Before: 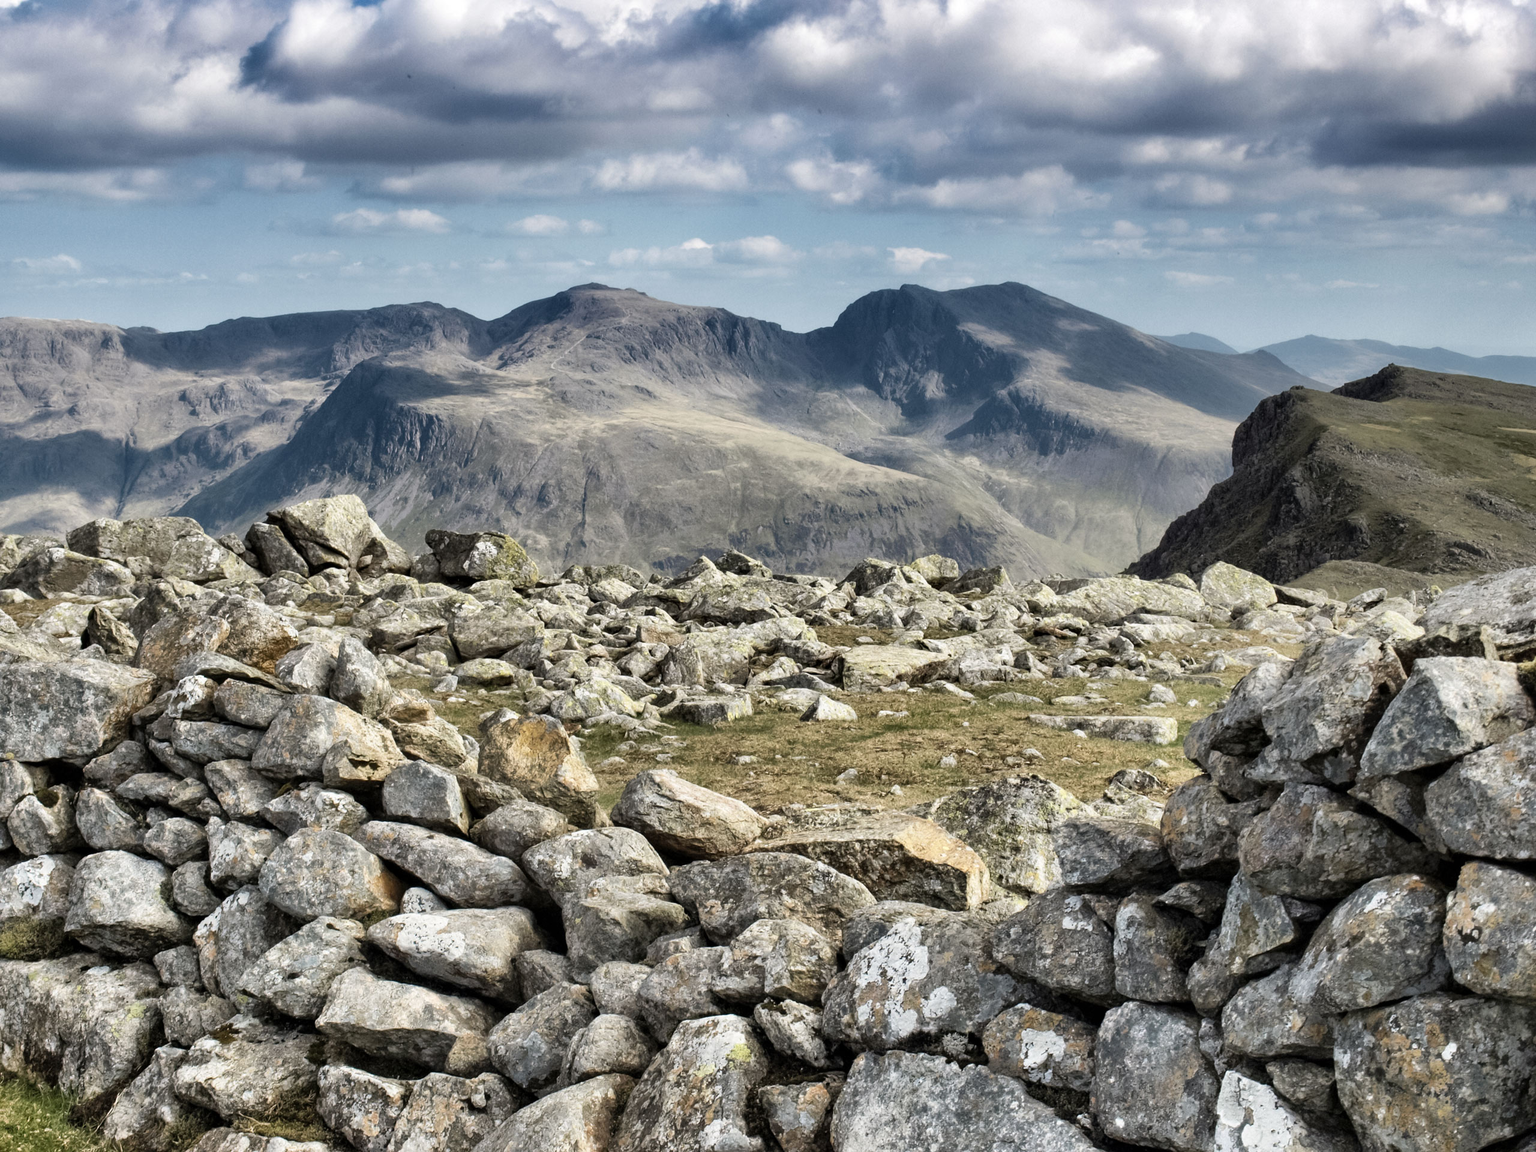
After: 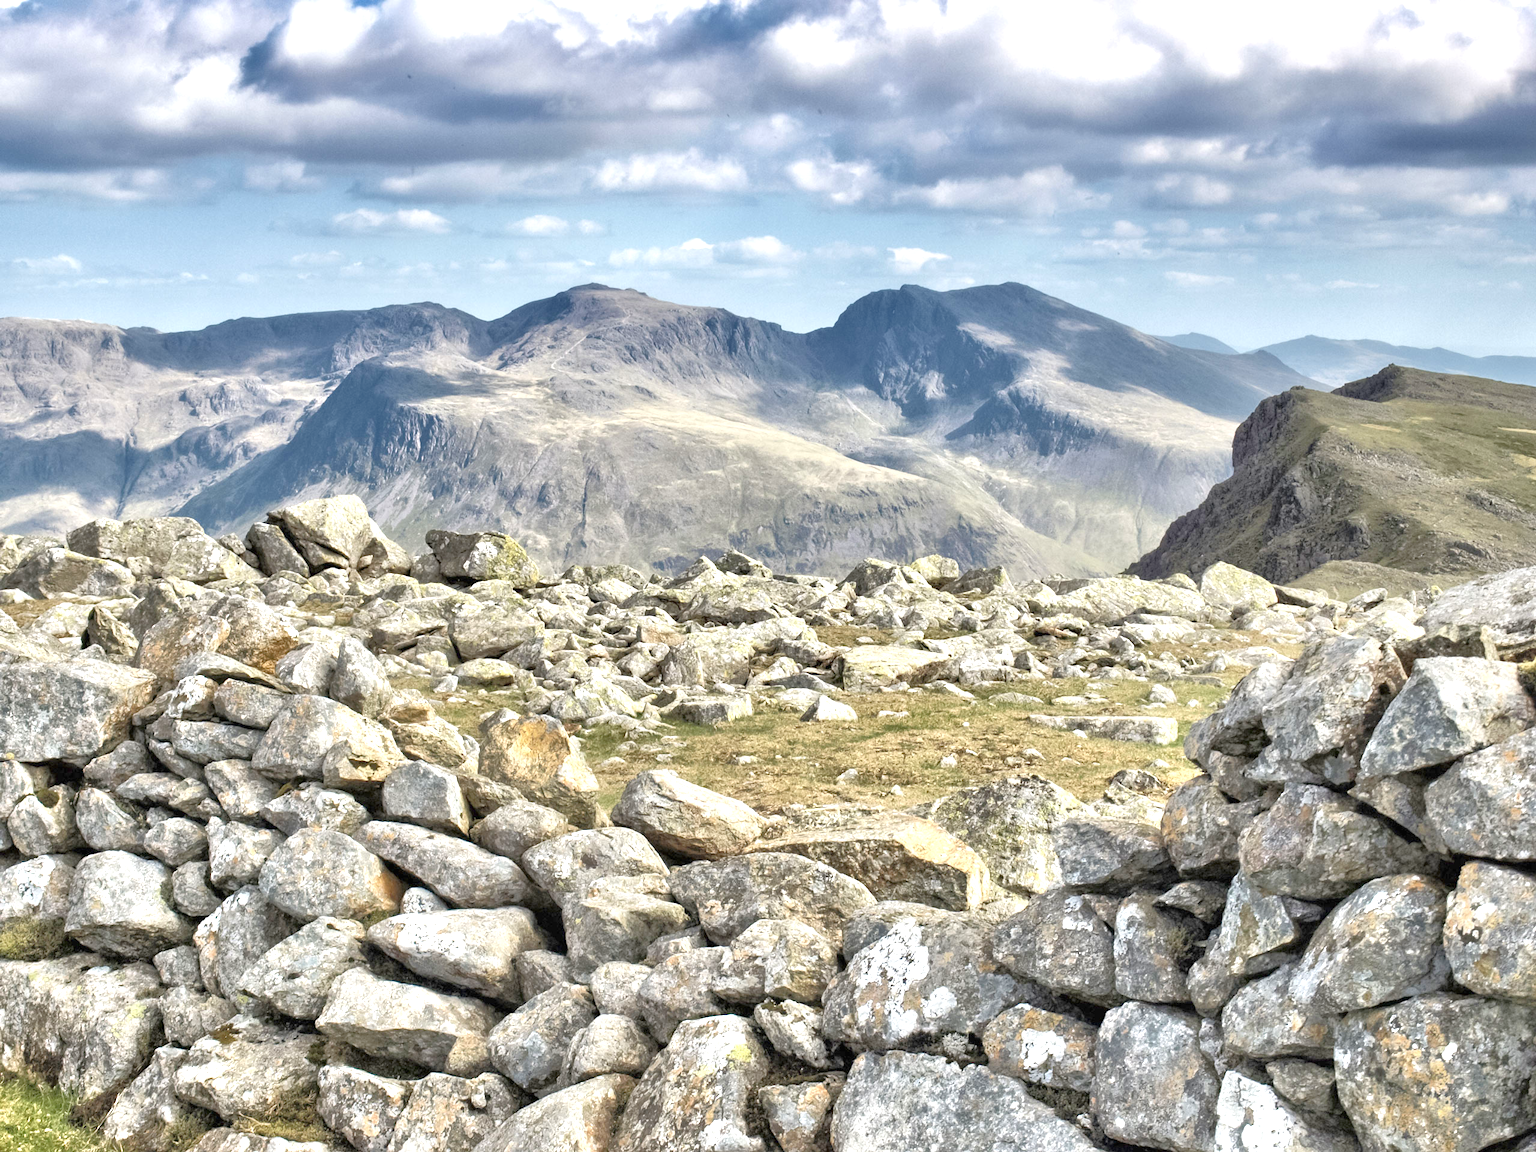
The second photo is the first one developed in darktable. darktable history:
exposure: black level correction 0, exposure 0.7 EV, compensate exposure bias true, compensate highlight preservation false
tone equalizer: -8 EV 2 EV, -7 EV 2 EV, -6 EV 2 EV, -5 EV 2 EV, -4 EV 2 EV, -3 EV 1.5 EV, -2 EV 1 EV, -1 EV 0.5 EV
